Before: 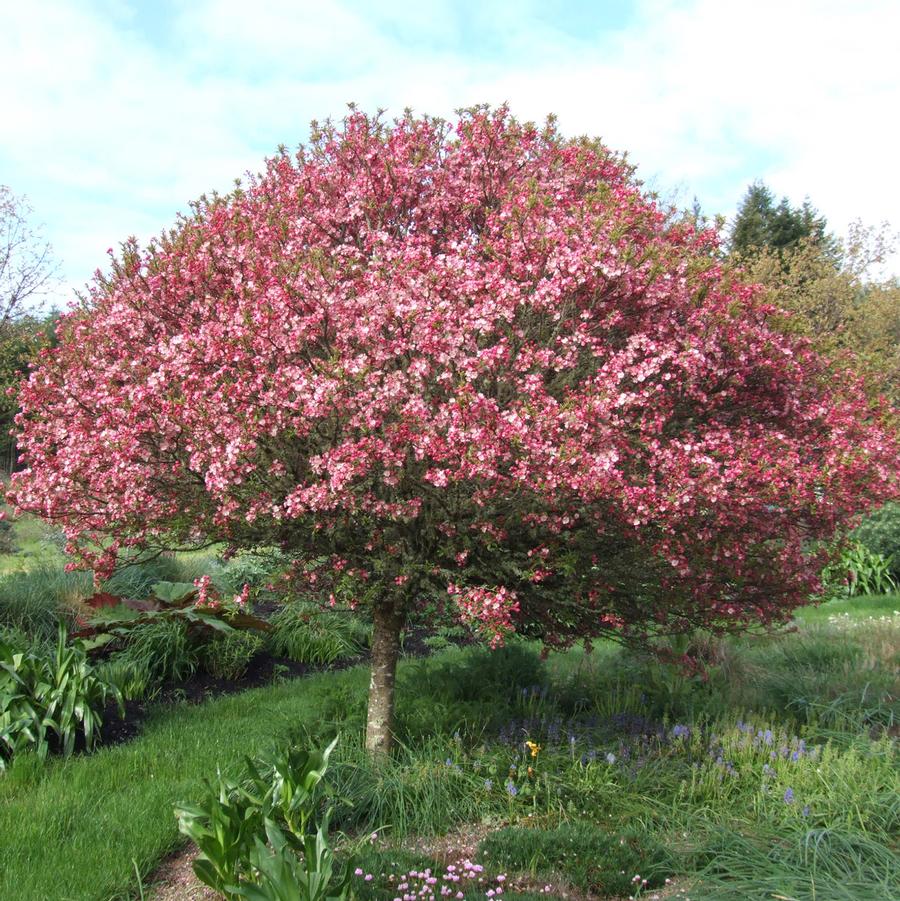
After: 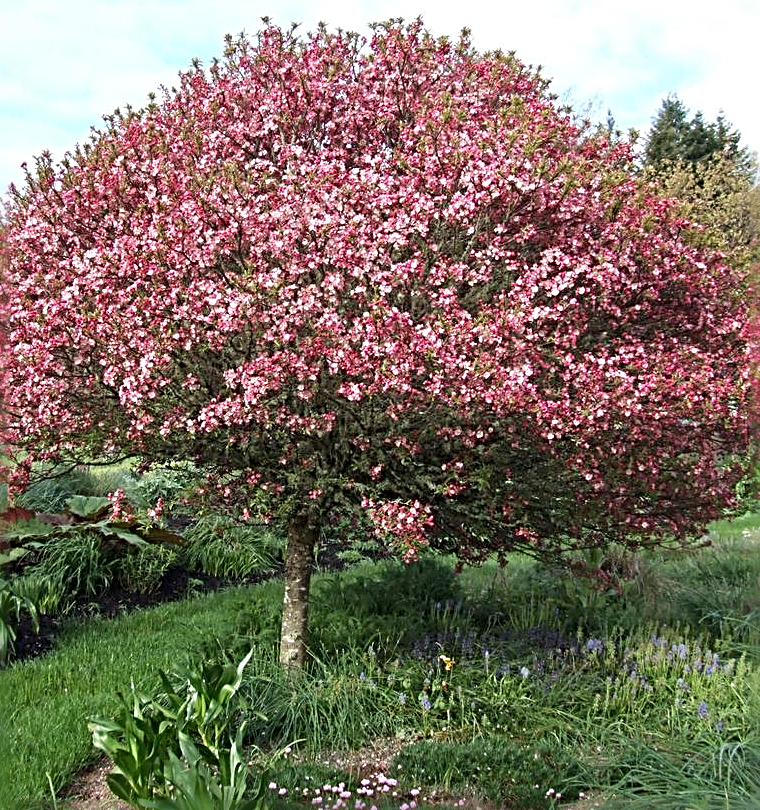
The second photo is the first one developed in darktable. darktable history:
local contrast: mode bilateral grid, contrast 20, coarseness 50, detail 120%, midtone range 0.2
sharpen: radius 3.637, amount 0.945
crop and rotate: left 9.643%, top 9.65%, right 5.876%, bottom 0.353%
